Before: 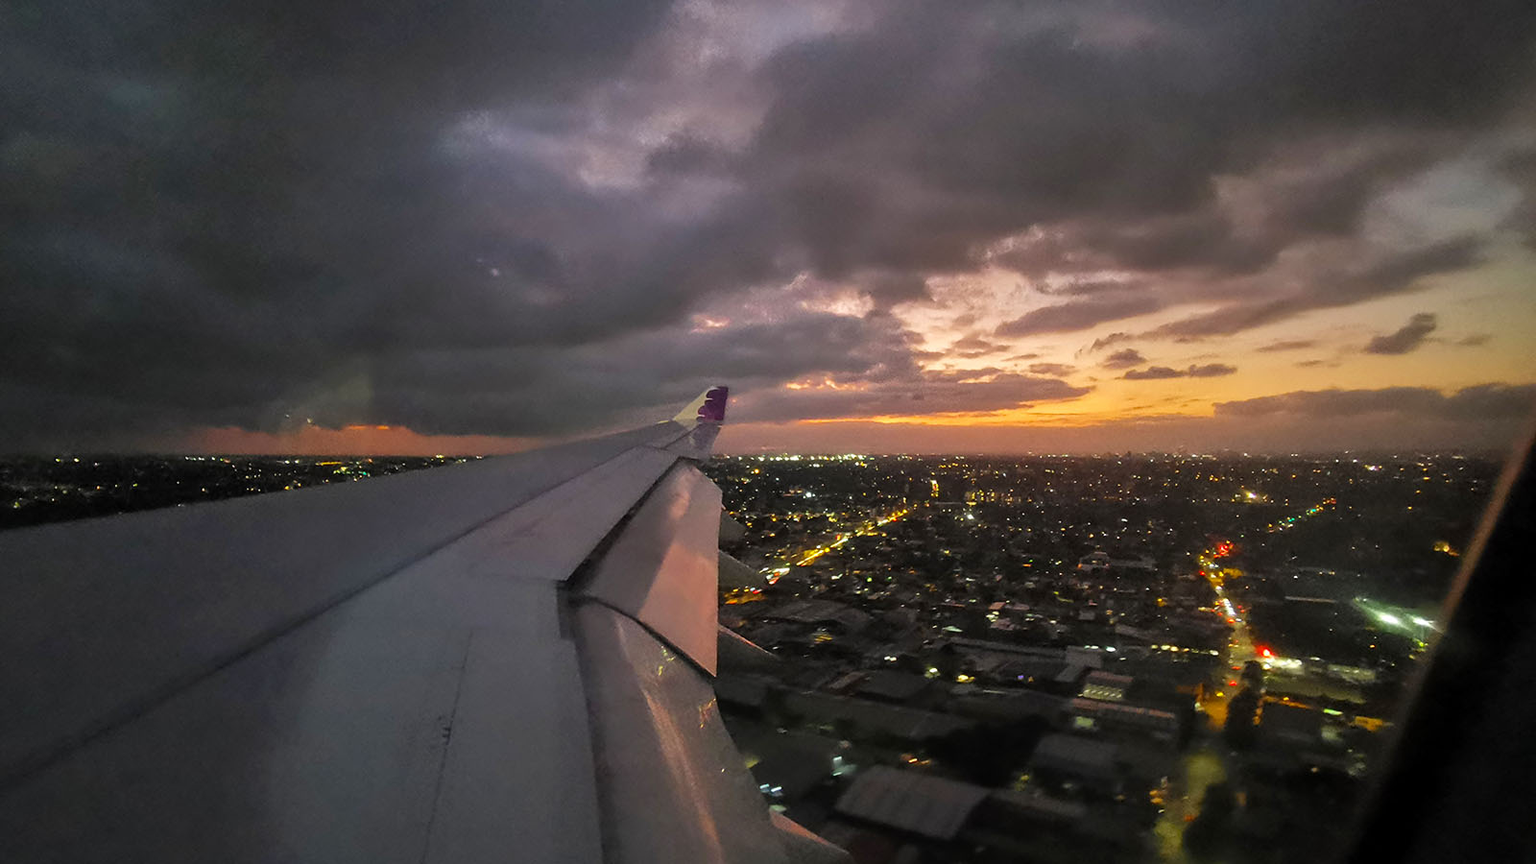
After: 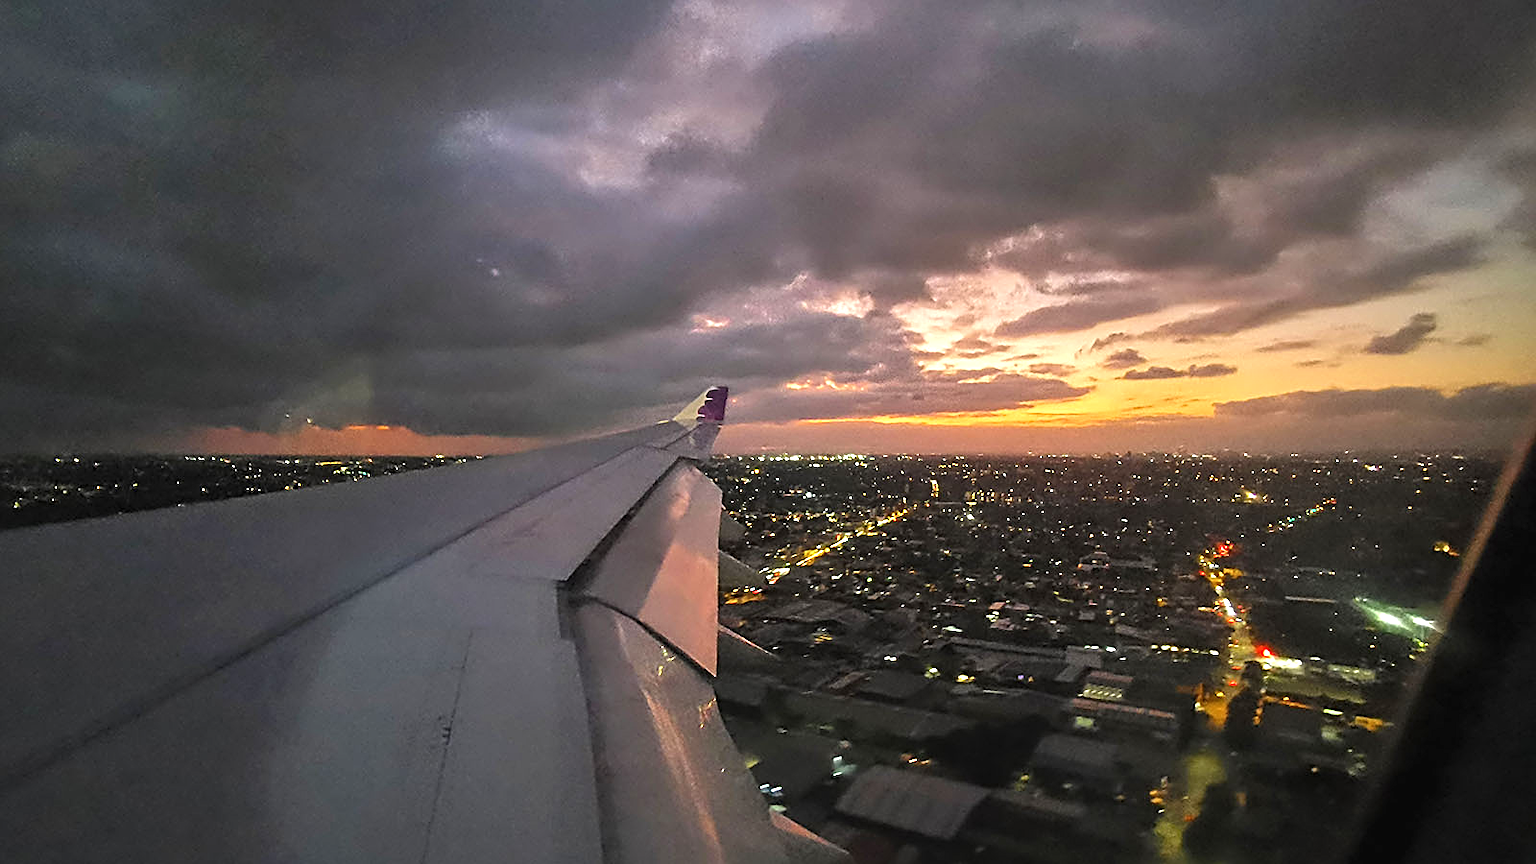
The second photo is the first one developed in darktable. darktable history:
exposure: black level correction -0.002, exposure 0.543 EV, compensate highlight preservation false
sharpen: radius 2.652, amount 0.669
